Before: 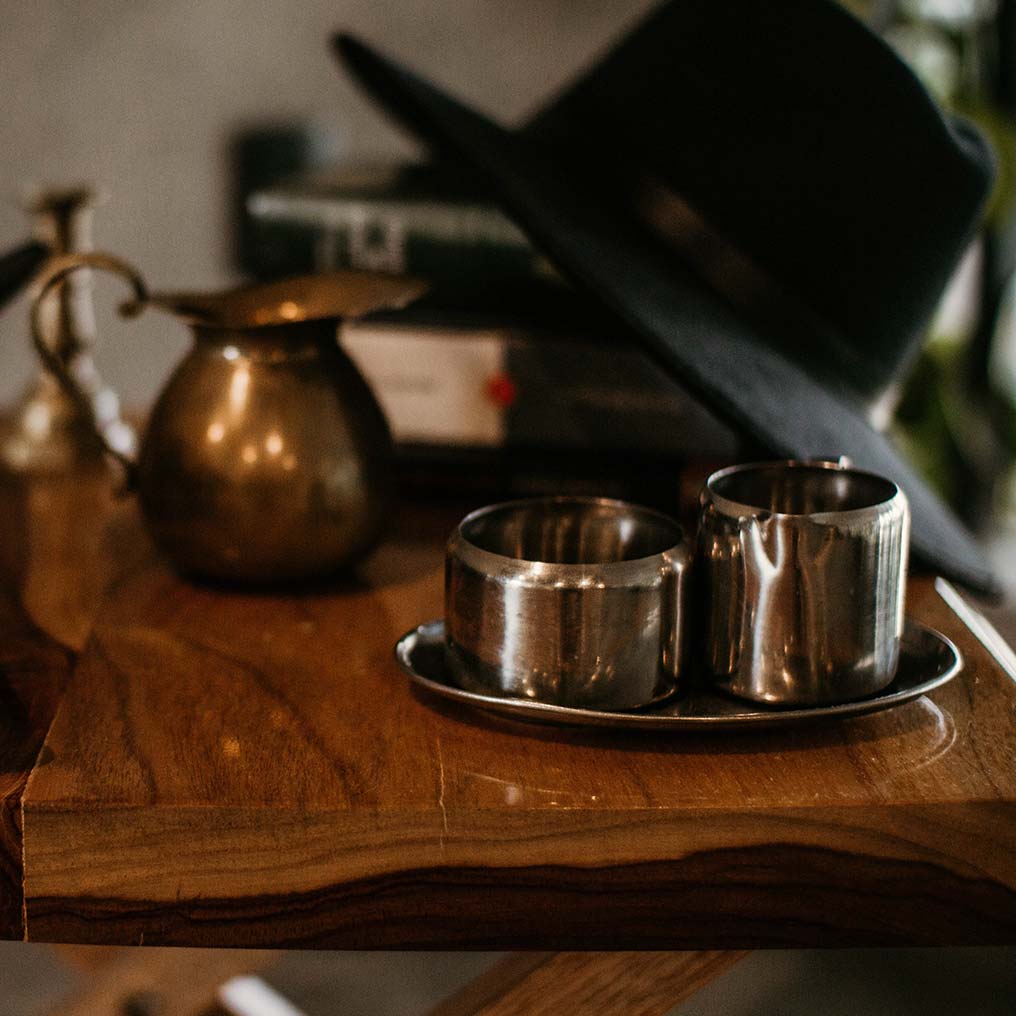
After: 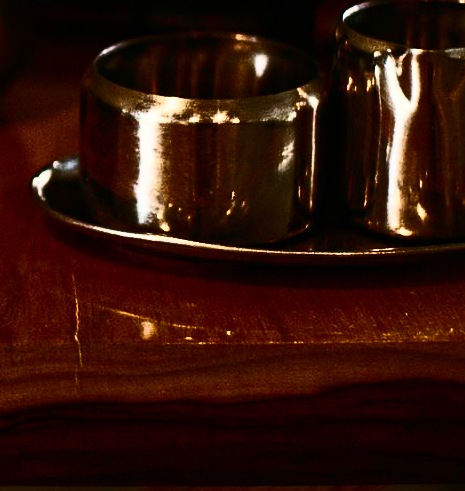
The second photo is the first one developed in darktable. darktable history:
crop: left 35.976%, top 45.819%, right 18.162%, bottom 5.807%
color balance rgb: perceptual saturation grading › global saturation 30%, global vibrance 20%
shadows and highlights: shadows 20.91, highlights -35.45, soften with gaussian
contrast brightness saturation: contrast 0.93, brightness 0.2
